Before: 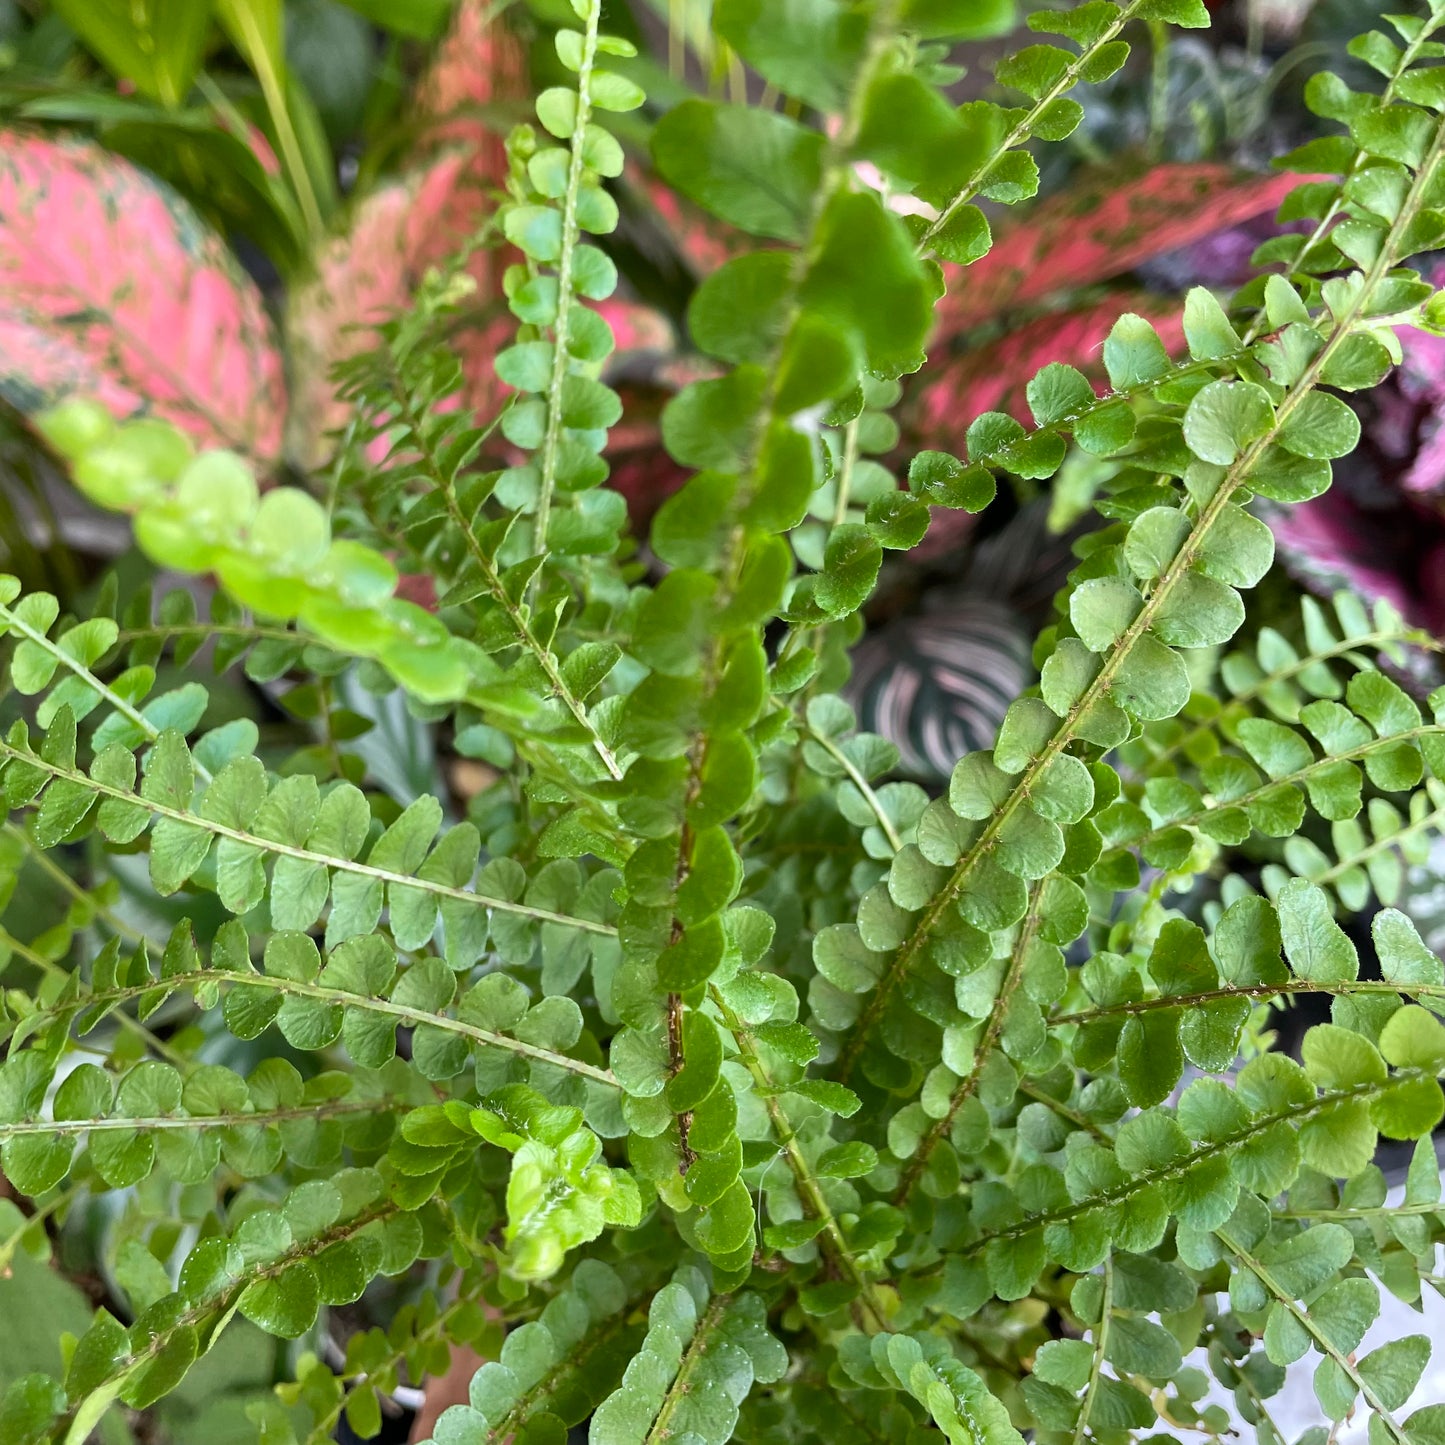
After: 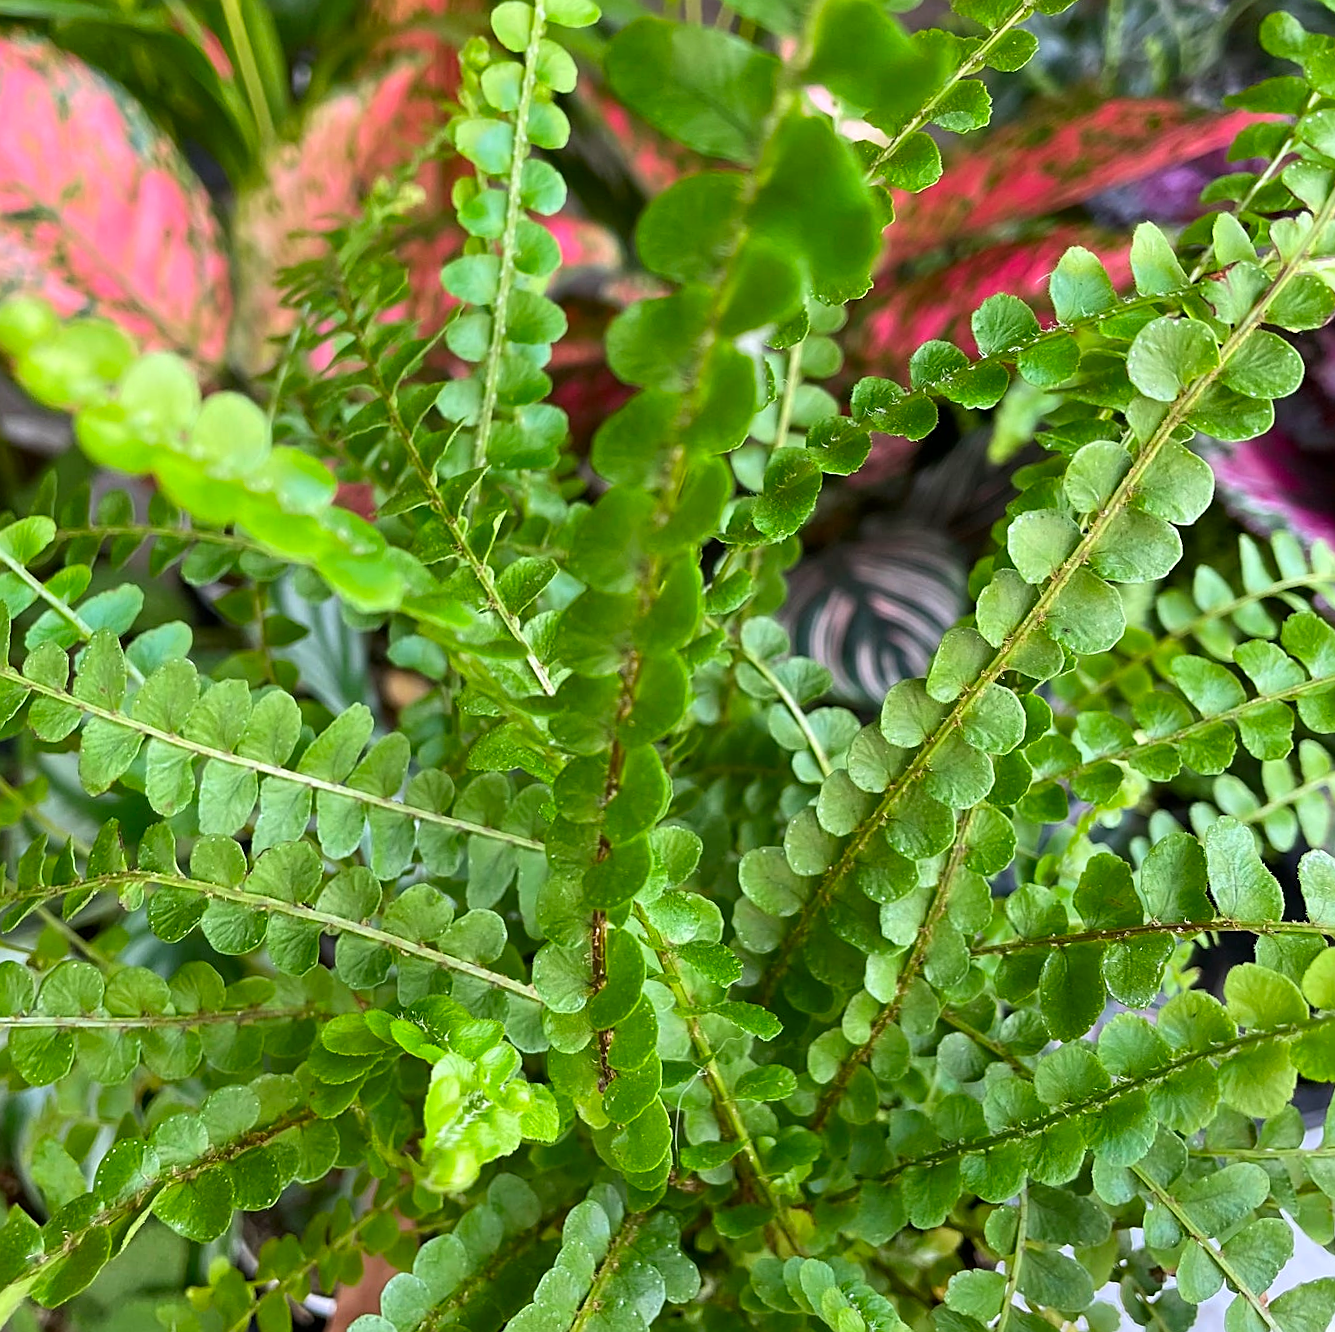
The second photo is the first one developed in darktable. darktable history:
crop and rotate: angle -1.95°, left 3.078%, top 4.166%, right 1.391%, bottom 0.541%
contrast brightness saturation: contrast 0.088, saturation 0.267
sharpen: on, module defaults
